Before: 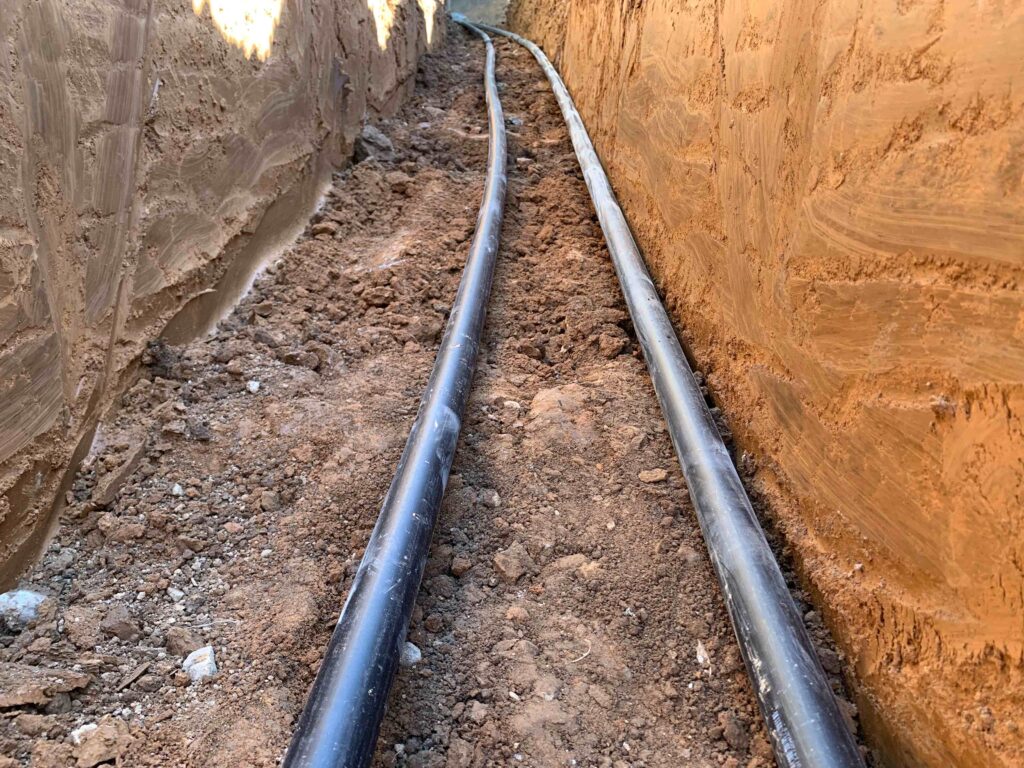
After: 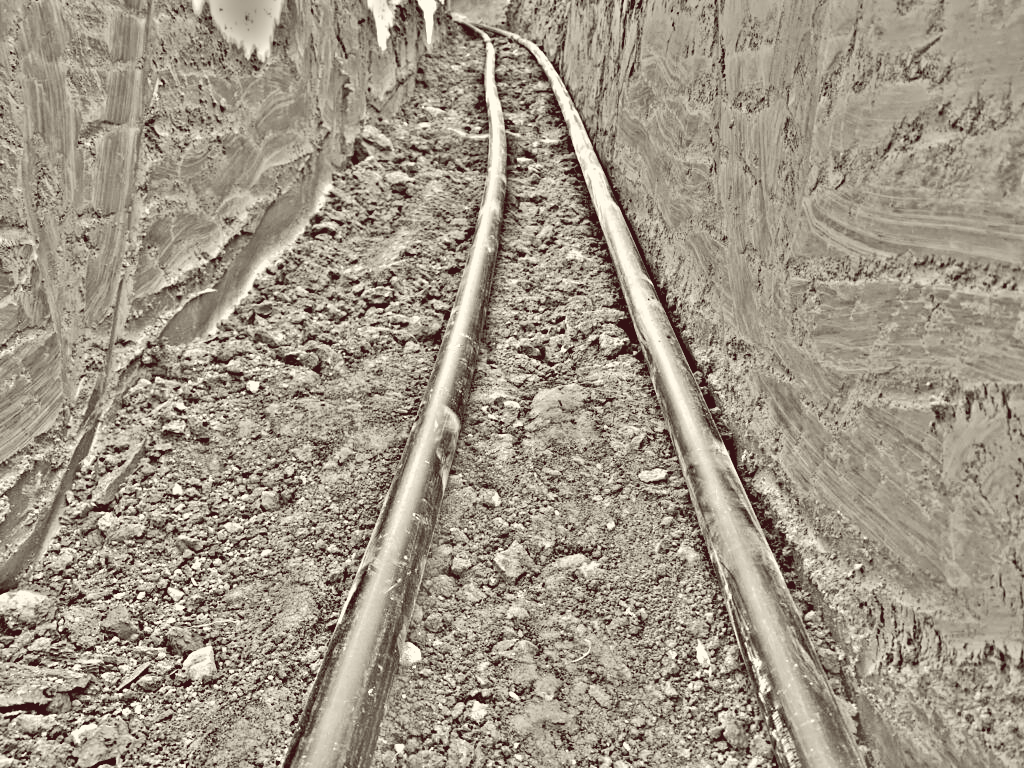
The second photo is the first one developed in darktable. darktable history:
highpass: on, module defaults
color balance: lift [1.005, 1.002, 0.998, 0.998], gamma [1, 1.021, 1.02, 0.979], gain [0.923, 1.066, 1.056, 0.934]
base curve: curves: ch0 [(0, 0) (0.262, 0.32) (0.722, 0.705) (1, 1)]
levels: levels [0, 0.43, 0.984]
